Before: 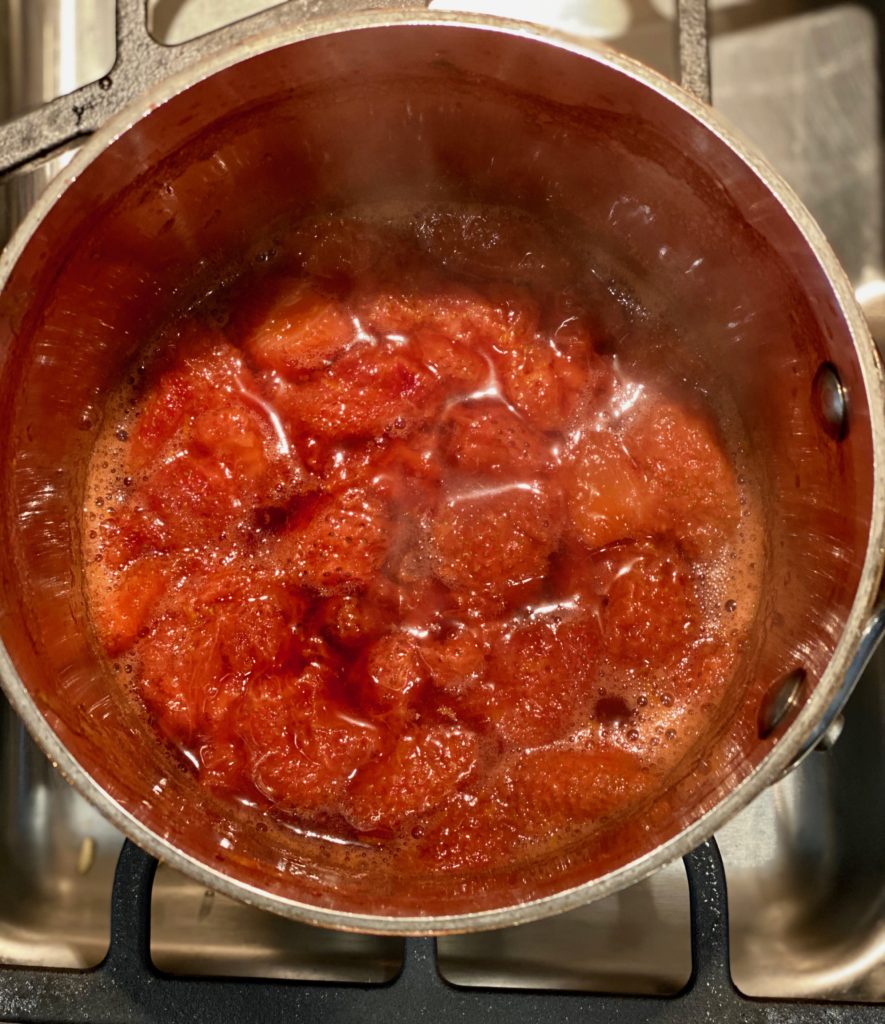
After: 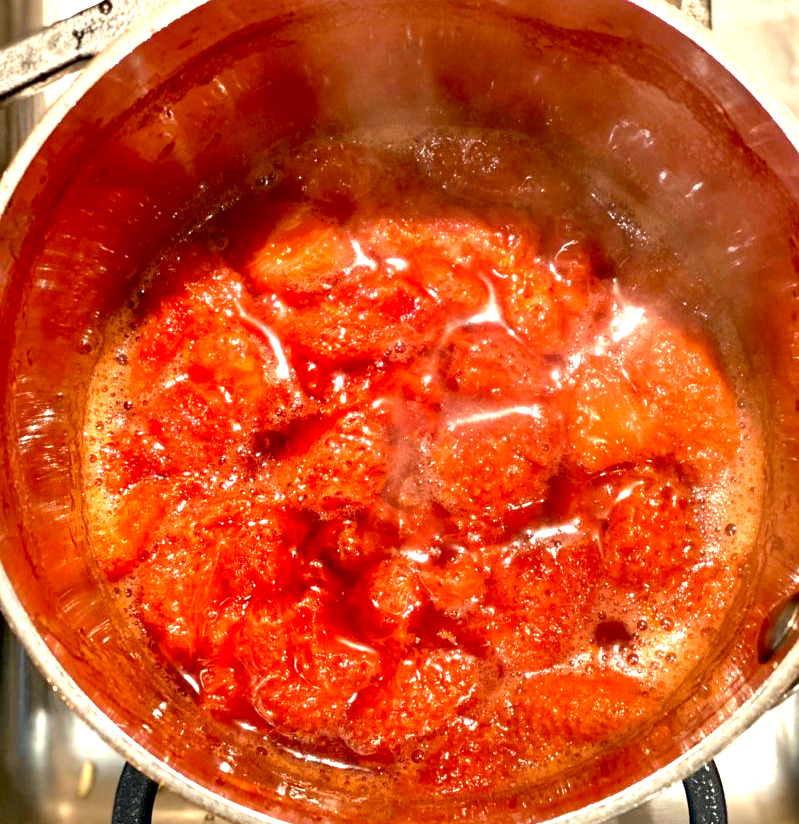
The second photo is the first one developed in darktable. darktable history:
crop: top 7.483%, right 9.71%, bottom 11.988%
shadows and highlights: soften with gaussian
exposure: black level correction 0, exposure 1.447 EV, compensate exposure bias true, compensate highlight preservation false
